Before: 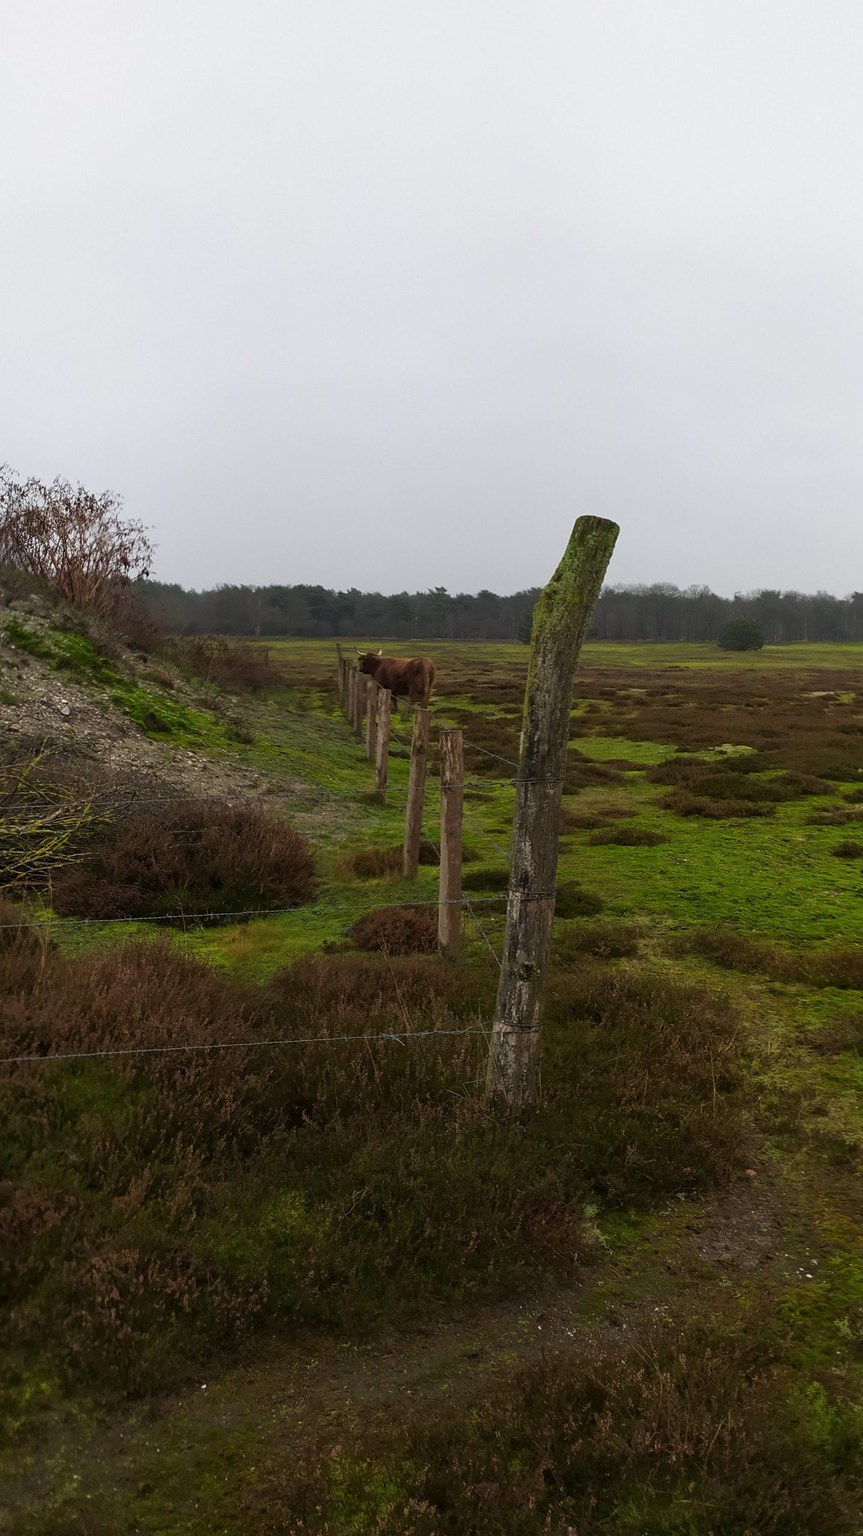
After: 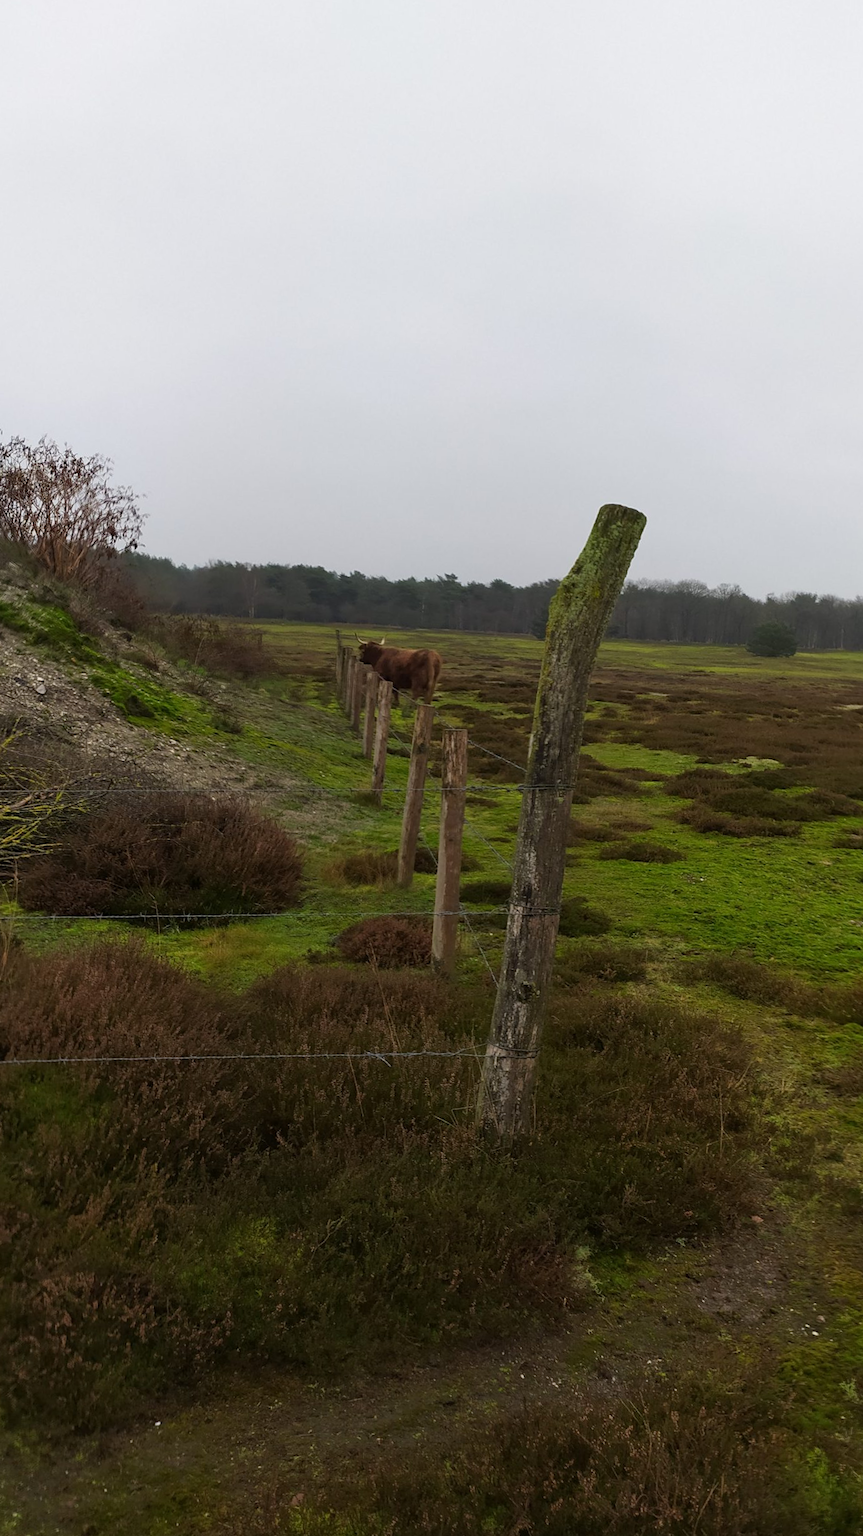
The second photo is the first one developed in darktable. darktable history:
crop and rotate: angle -2.53°
